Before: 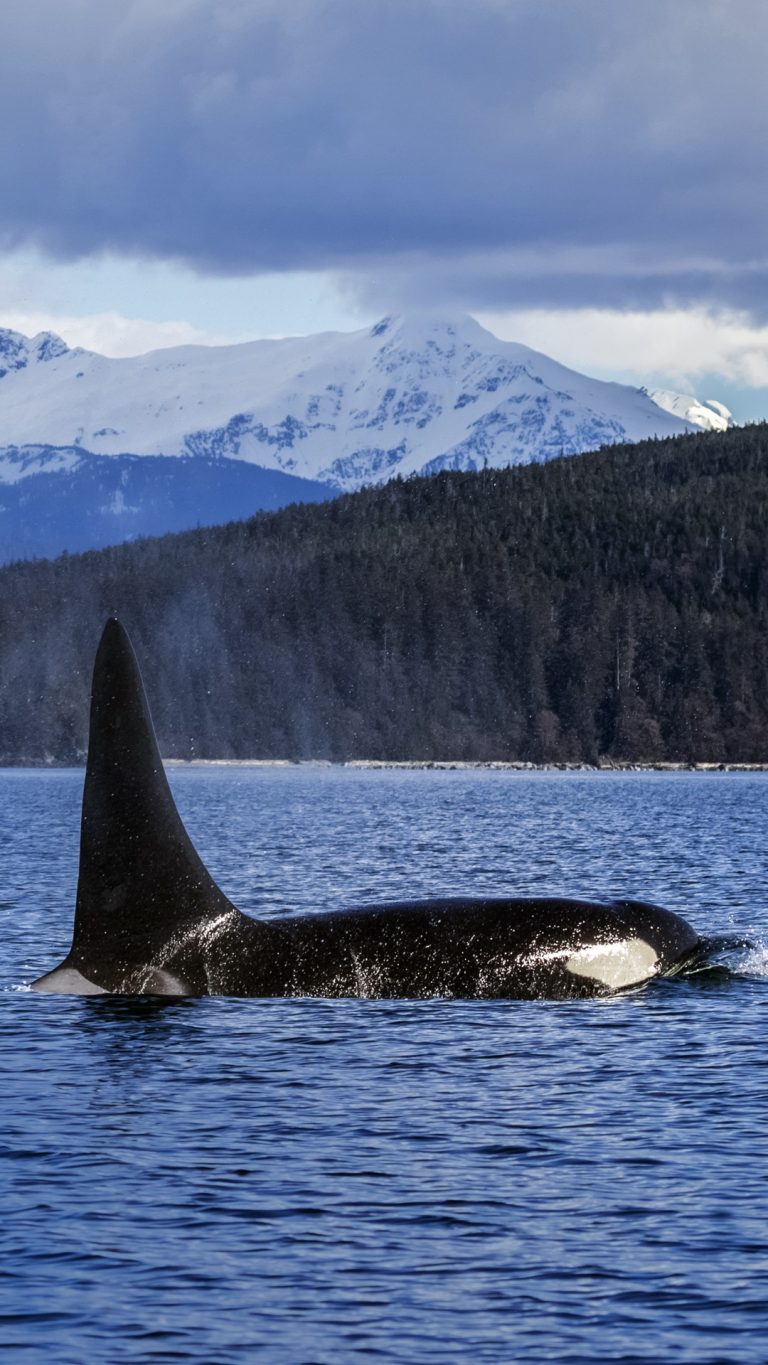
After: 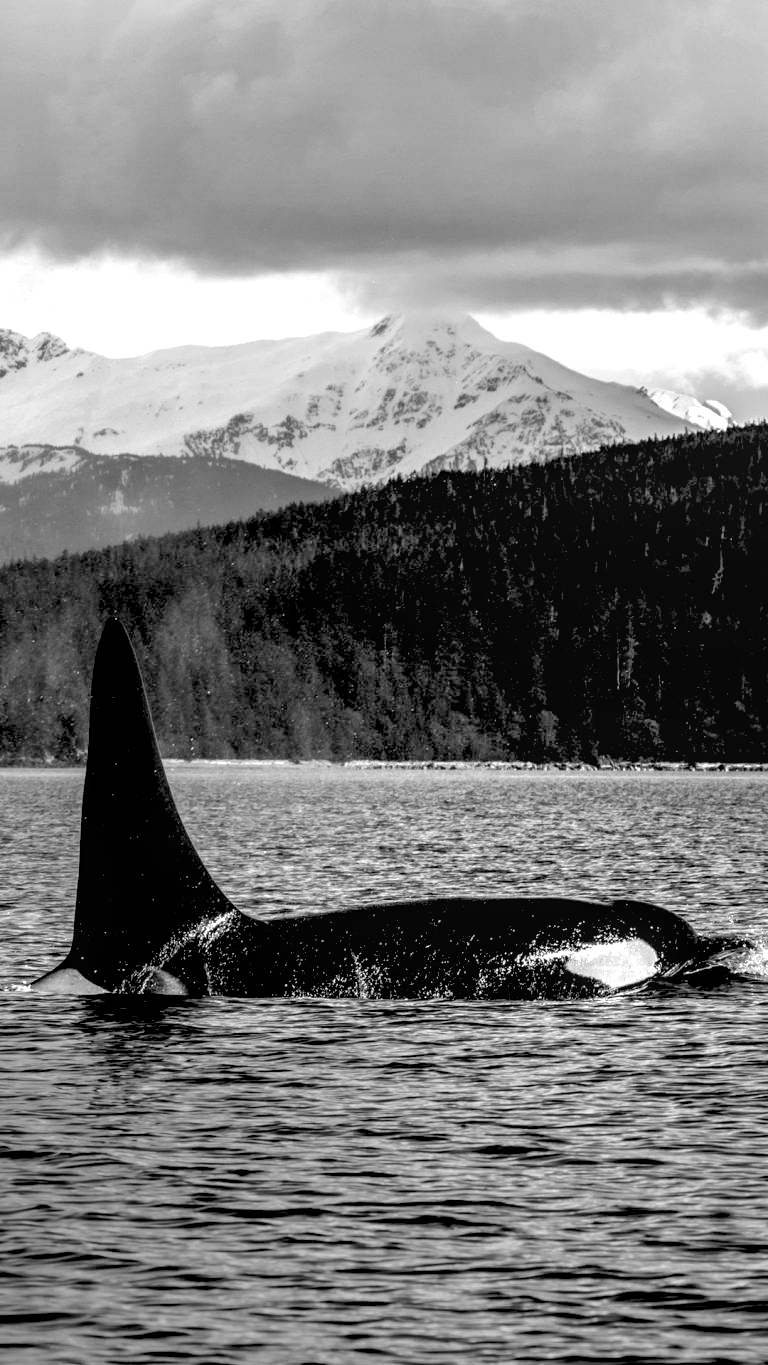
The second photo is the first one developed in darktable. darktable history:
levels: levels [0, 0.43, 0.859]
monochrome: on, module defaults
rgb levels: levels [[0.029, 0.461, 0.922], [0, 0.5, 1], [0, 0.5, 1]]
local contrast: on, module defaults
